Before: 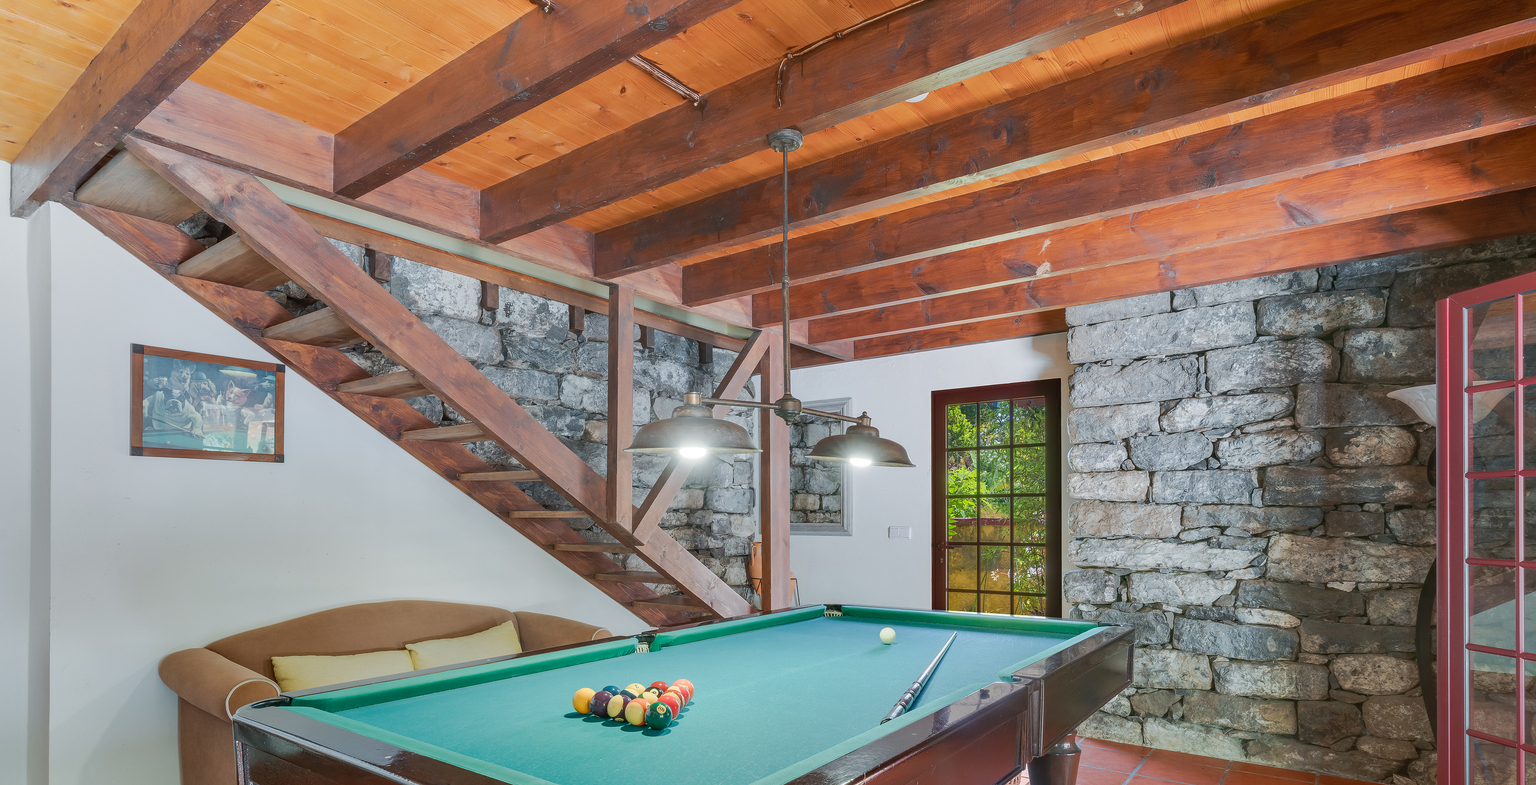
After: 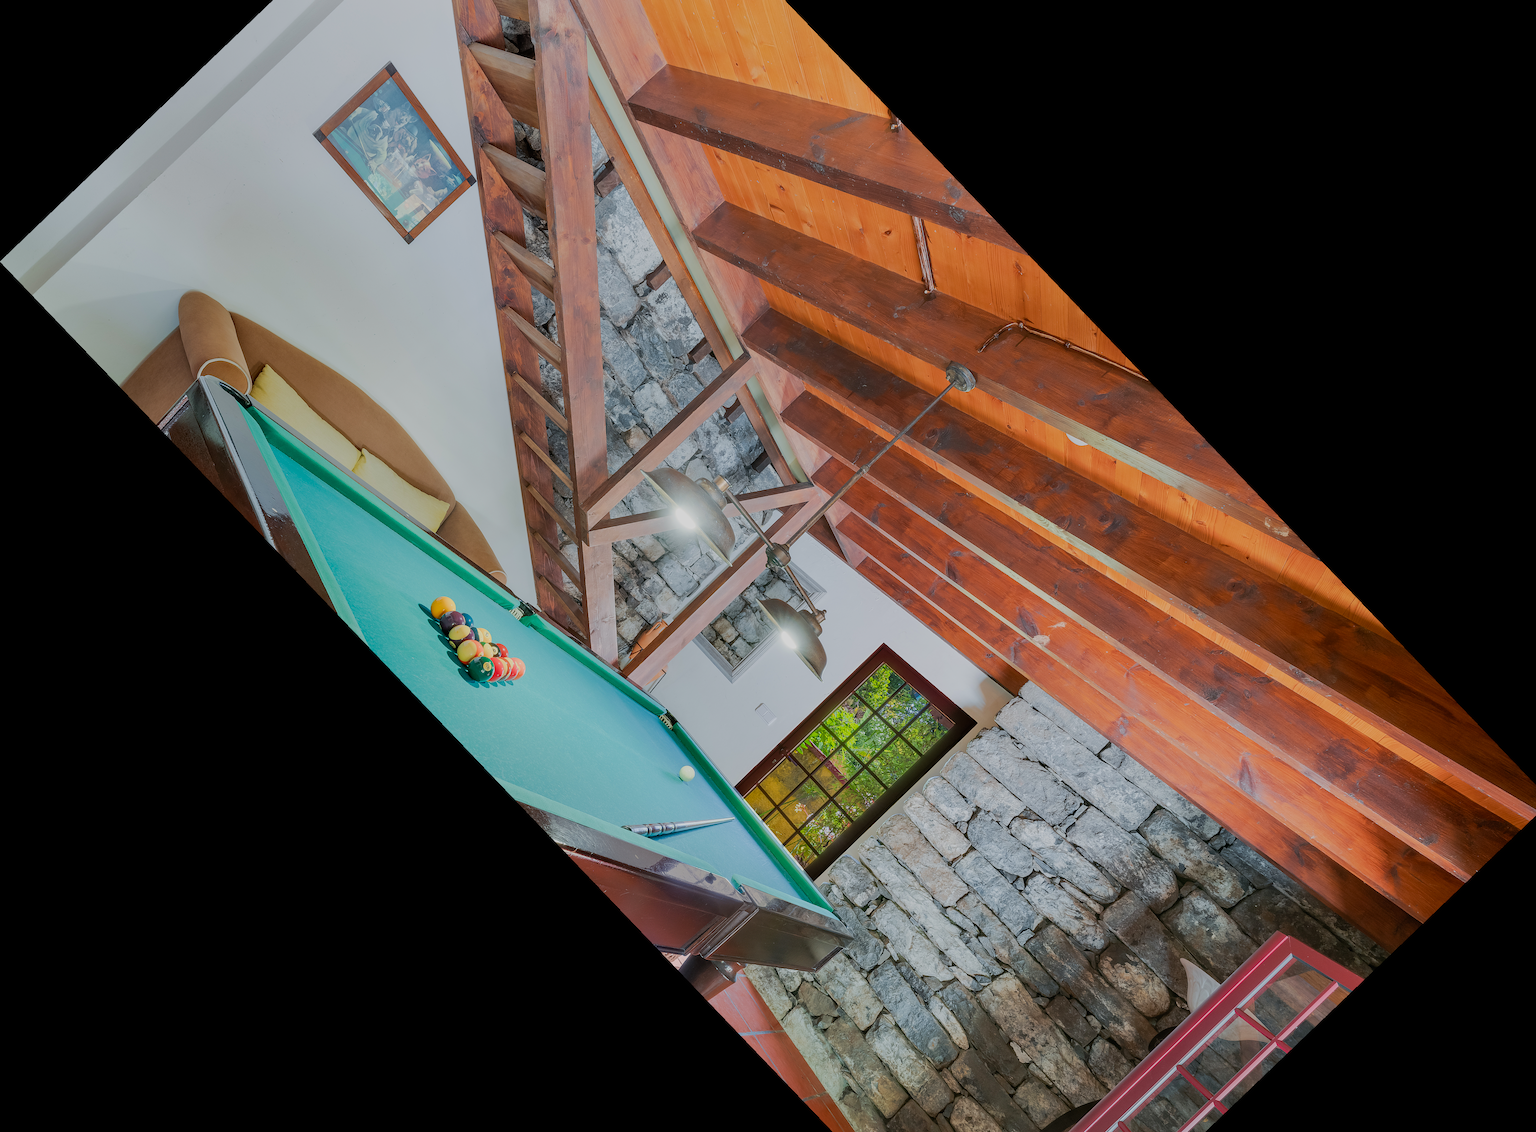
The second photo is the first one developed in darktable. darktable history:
contrast brightness saturation: saturation 0.18
crop and rotate: angle -46.26°, top 16.234%, right 0.912%, bottom 11.704%
filmic rgb: black relative exposure -7.65 EV, white relative exposure 4.56 EV, hardness 3.61
